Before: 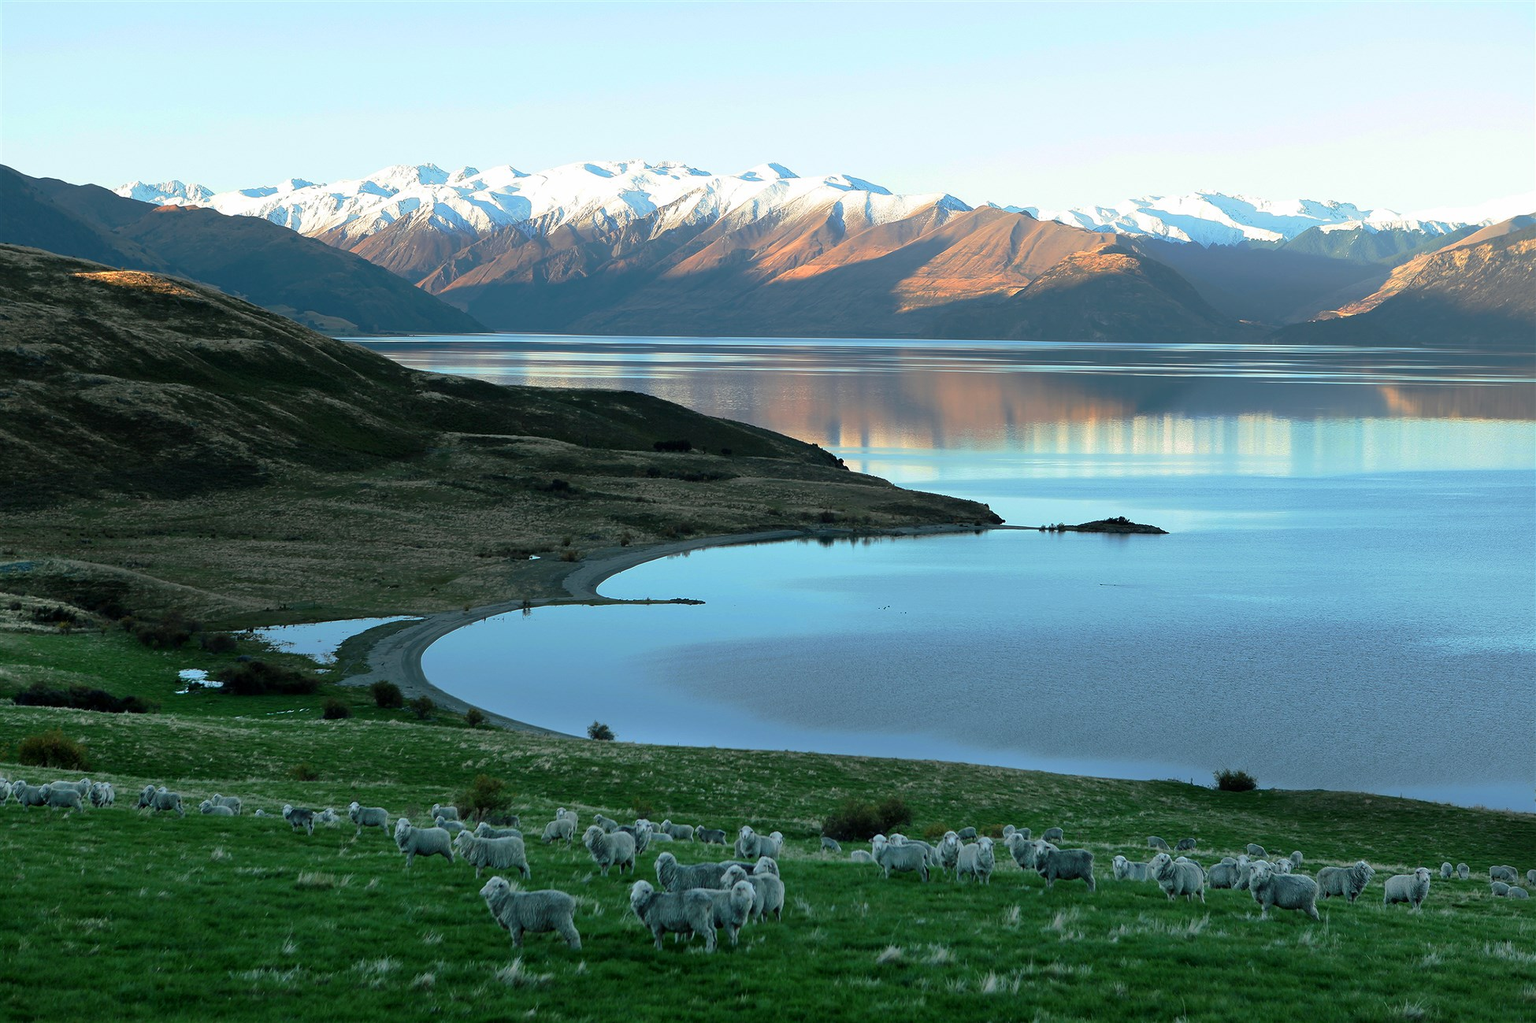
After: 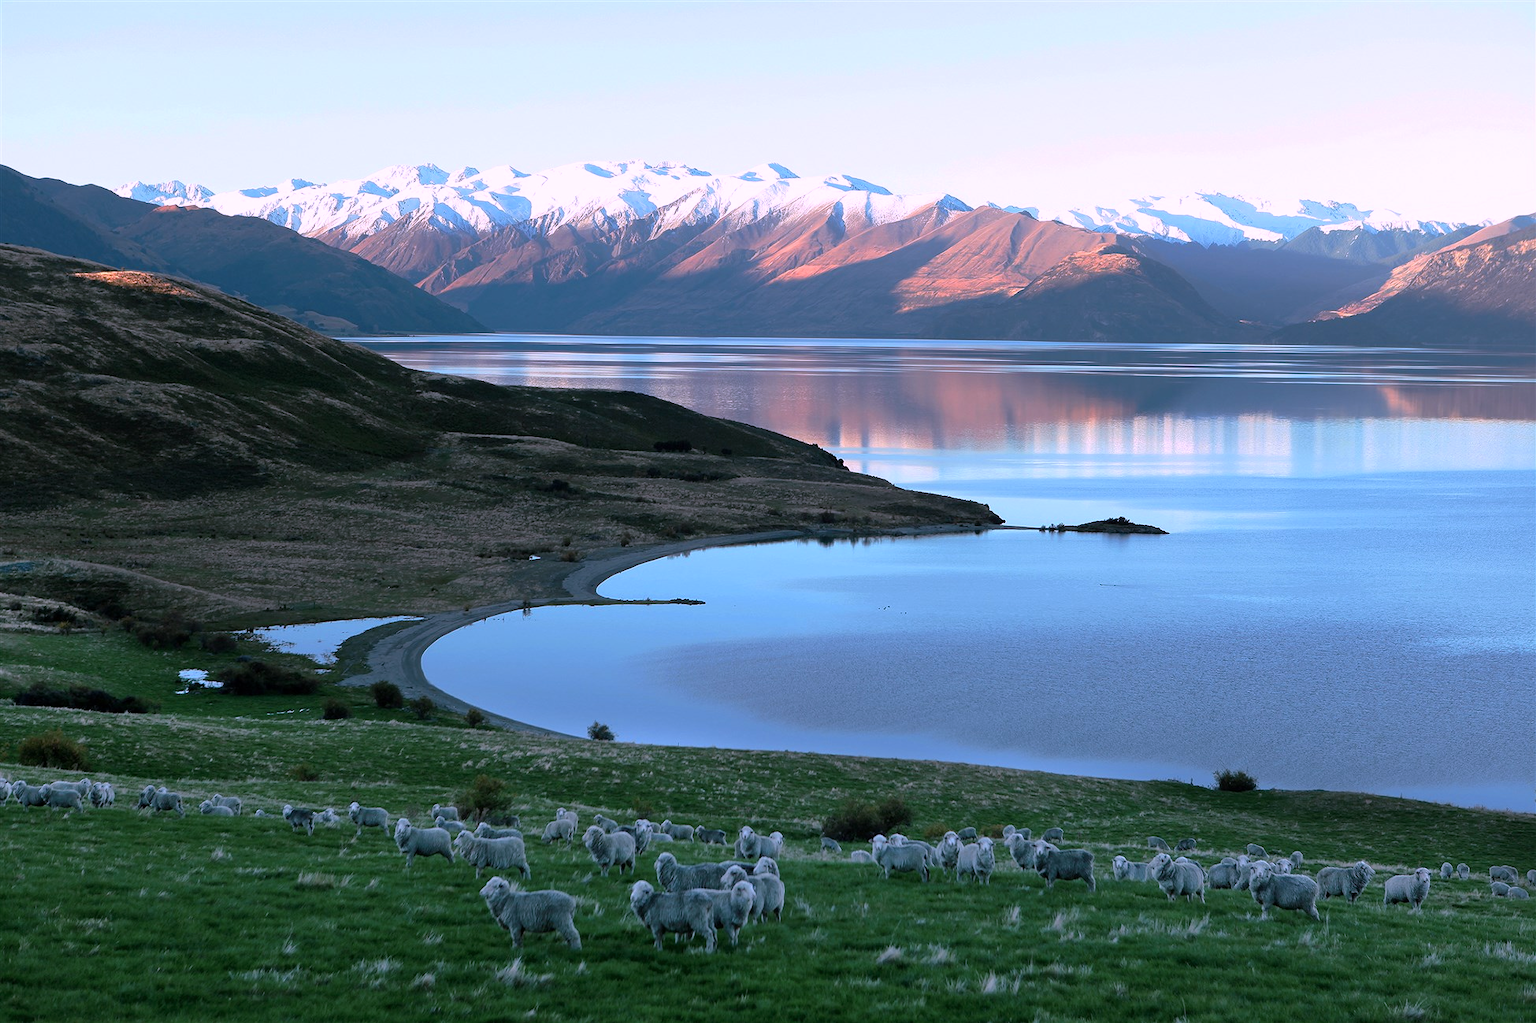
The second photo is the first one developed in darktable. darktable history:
color correction: highlights a* 15.16, highlights b* -24.89
